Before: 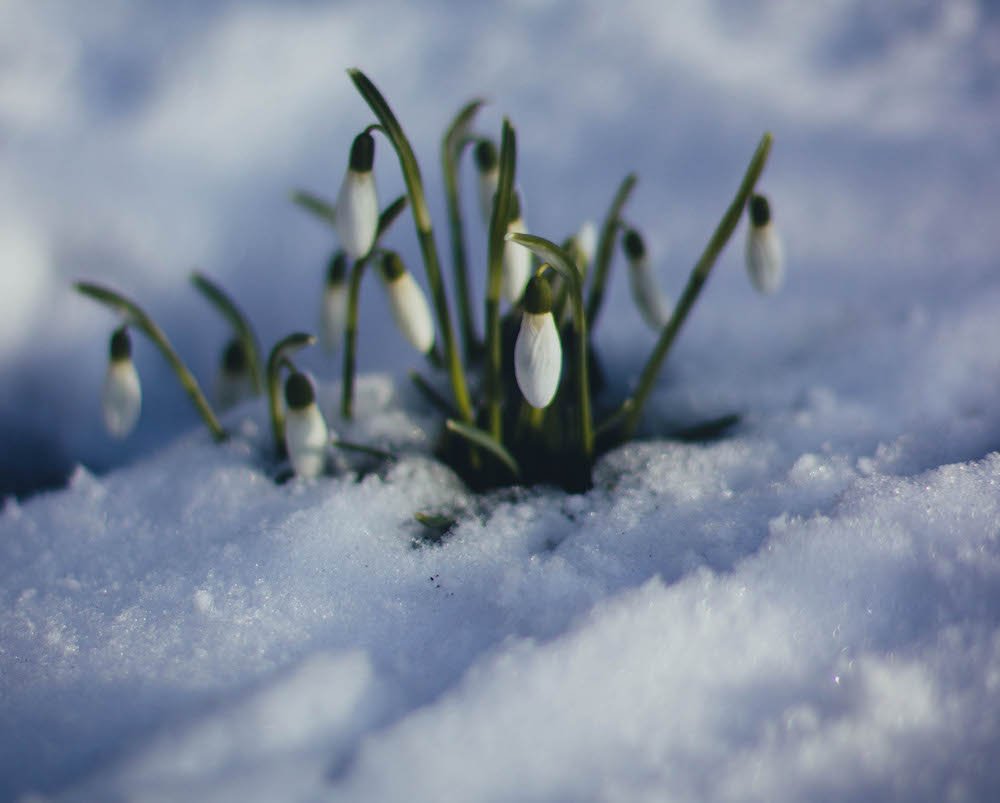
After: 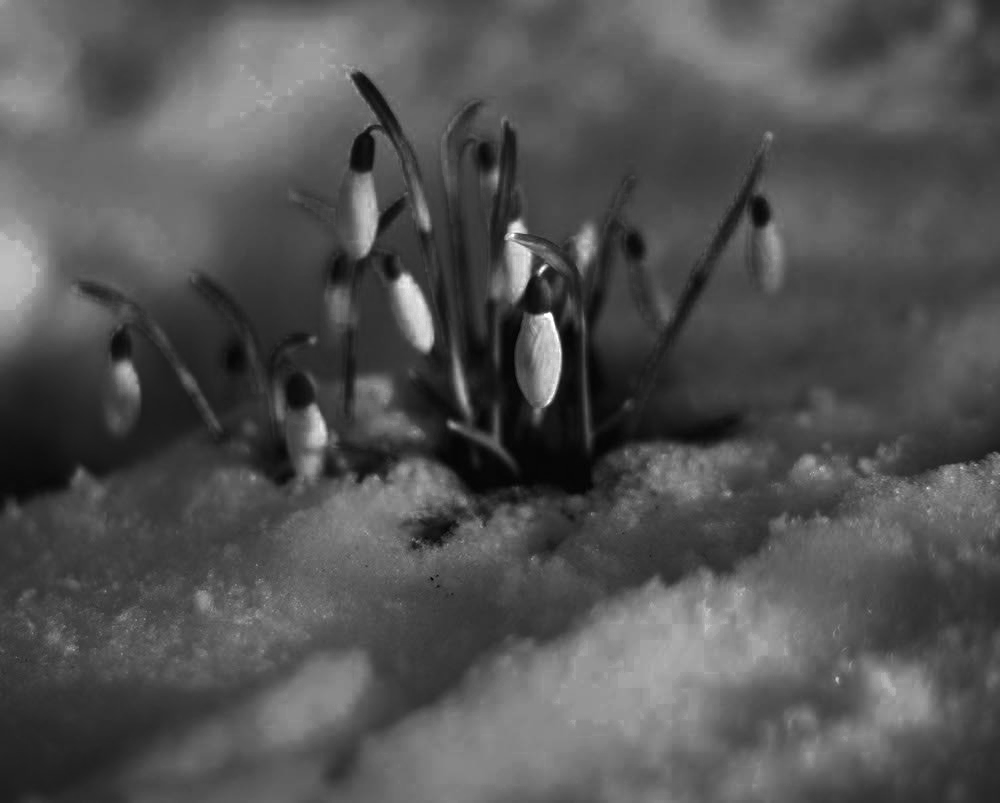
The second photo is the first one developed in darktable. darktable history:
color zones: curves: ch0 [(0, 0.554) (0.146, 0.662) (0.293, 0.86) (0.503, 0.774) (0.637, 0.106) (0.74, 0.072) (0.866, 0.488) (0.998, 0.569)]; ch1 [(0, 0) (0.143, 0) (0.286, 0) (0.429, 0) (0.571, 0) (0.714, 0) (0.857, 0)]
contrast brightness saturation: brightness -0.25, saturation 0.2
